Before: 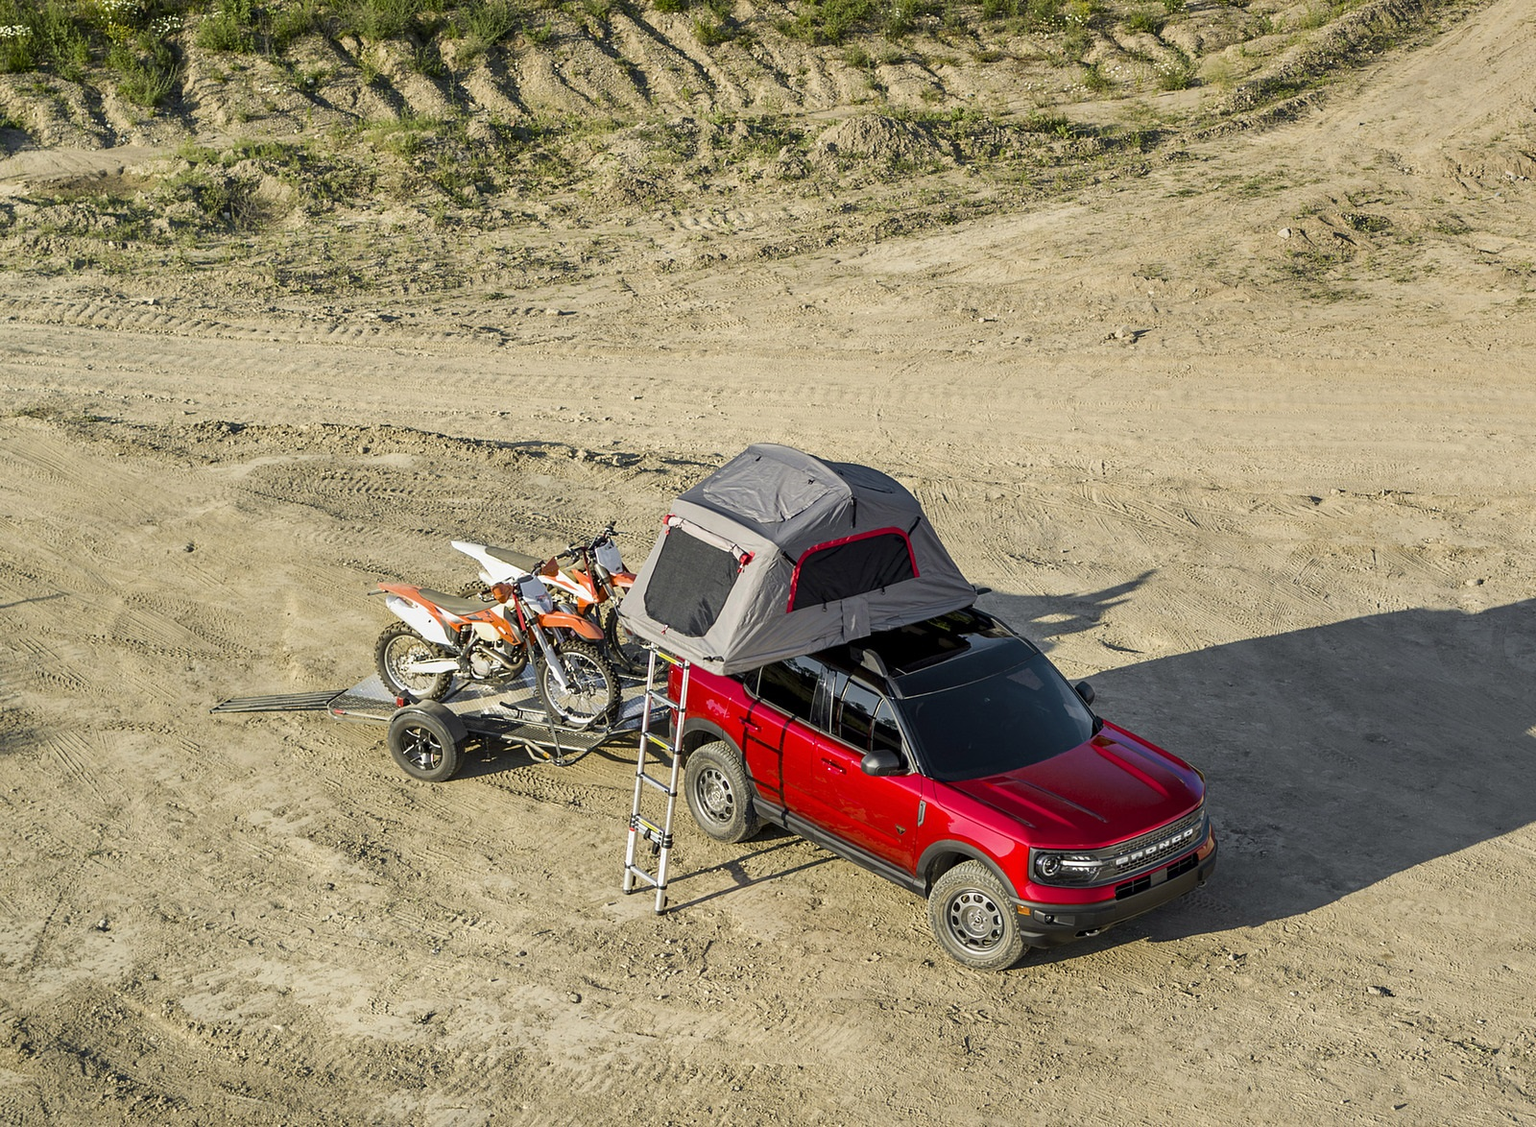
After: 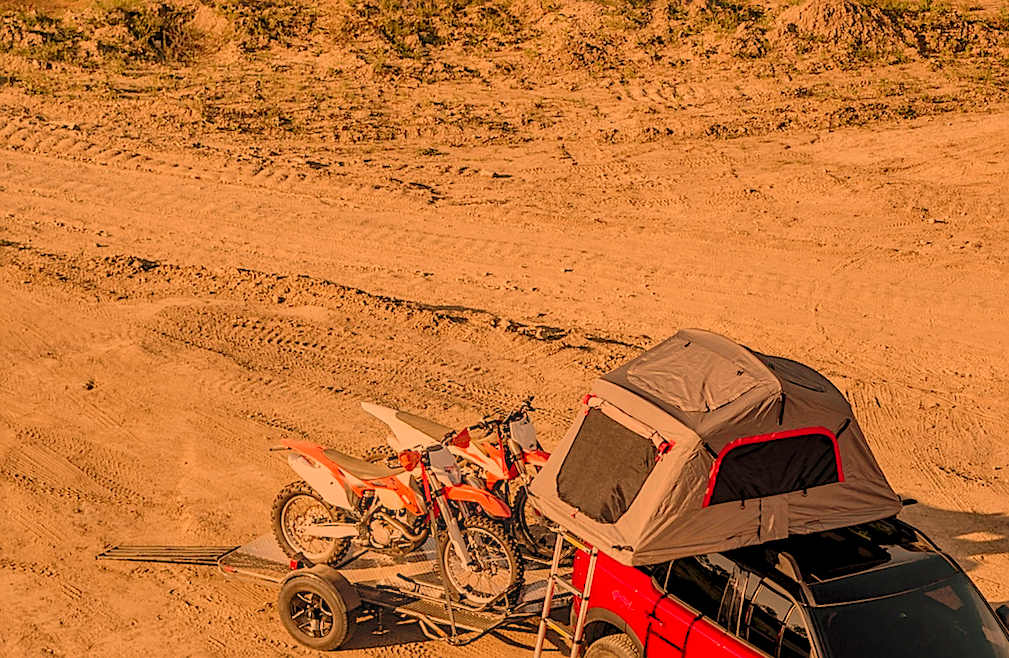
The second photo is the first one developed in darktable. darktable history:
exposure: exposure -2.446 EV, compensate highlight preservation false
local contrast: detail 130%
crop and rotate: angle -4.99°, left 2.122%, top 6.945%, right 27.566%, bottom 30.519%
color zones: mix -62.47%
sharpen: on, module defaults
levels: levels [0.008, 0.318, 0.836]
white balance: red 1.467, blue 0.684
bloom: on, module defaults
